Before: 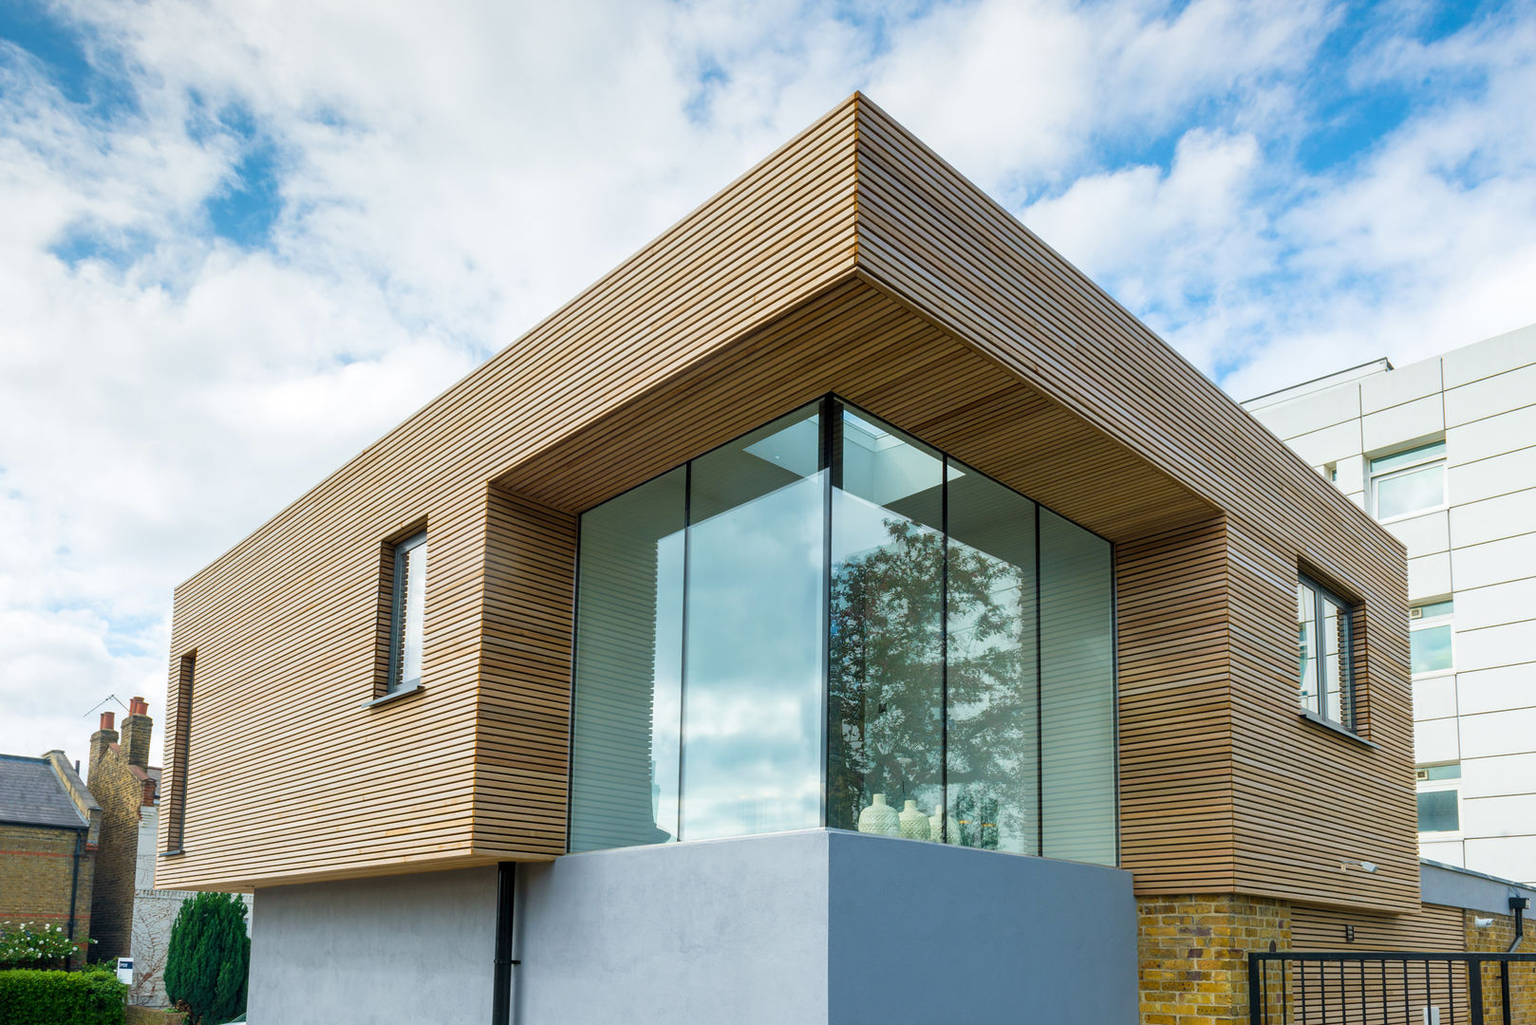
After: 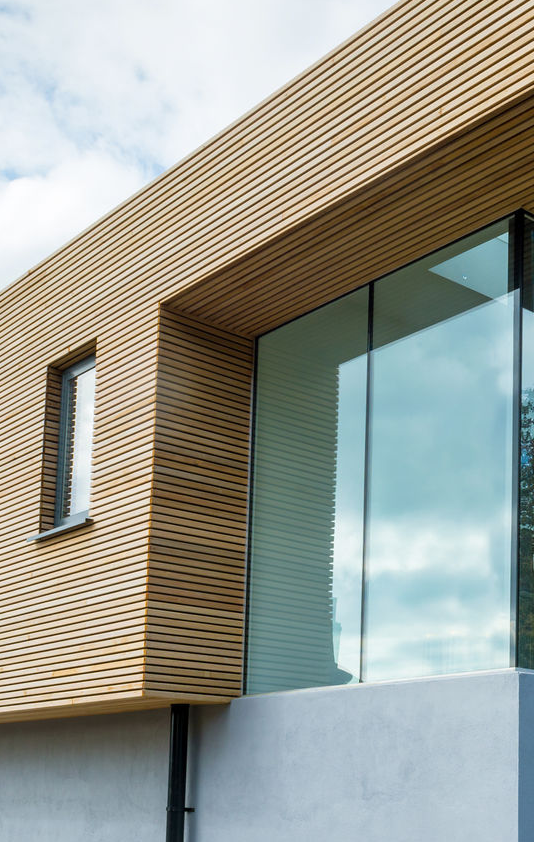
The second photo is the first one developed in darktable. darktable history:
crop and rotate: left 21.896%, top 19.04%, right 45.088%, bottom 2.995%
